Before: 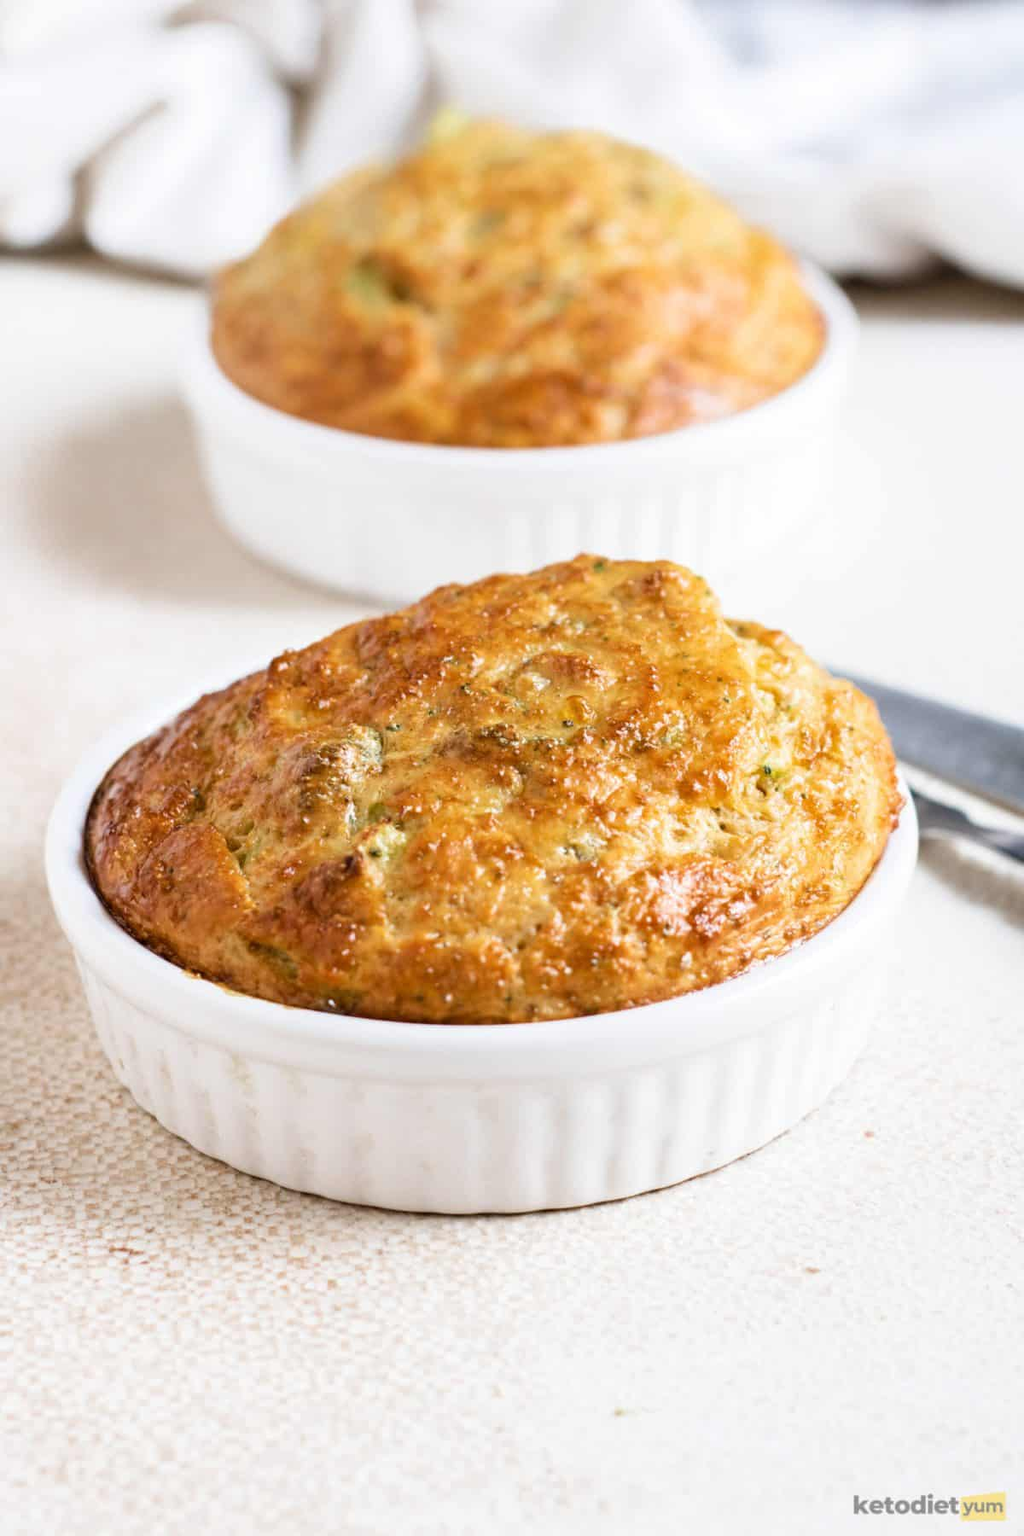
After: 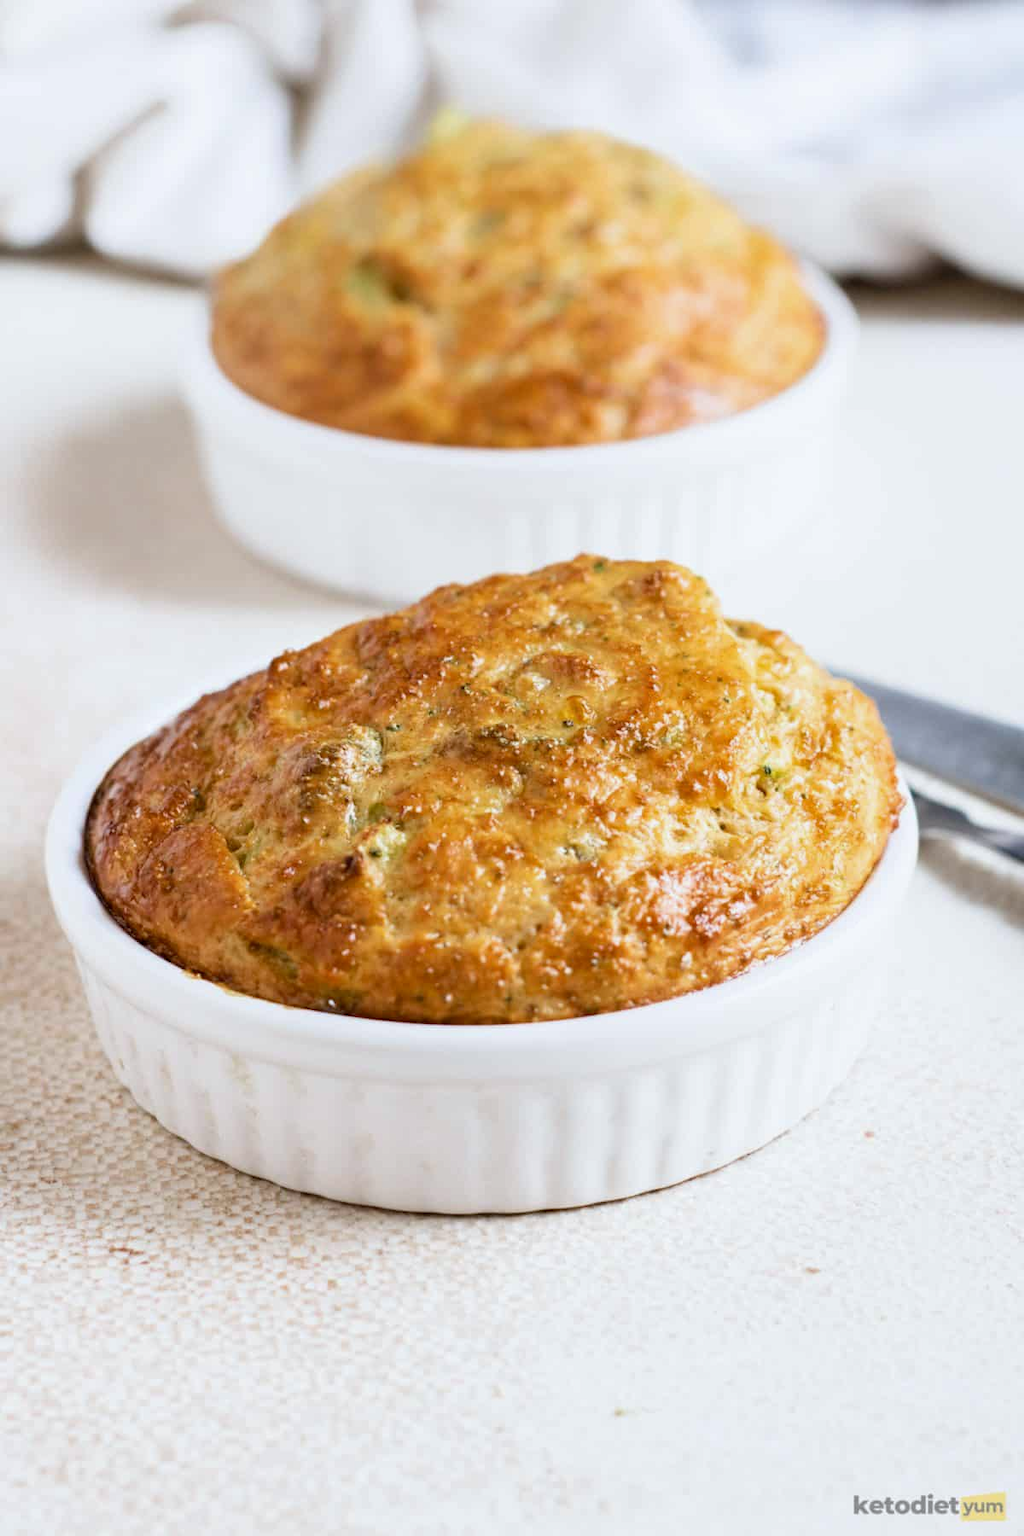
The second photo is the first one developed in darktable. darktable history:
exposure: black level correction 0.002, exposure -0.1 EV, compensate highlight preservation false
white balance: red 0.982, blue 1.018
